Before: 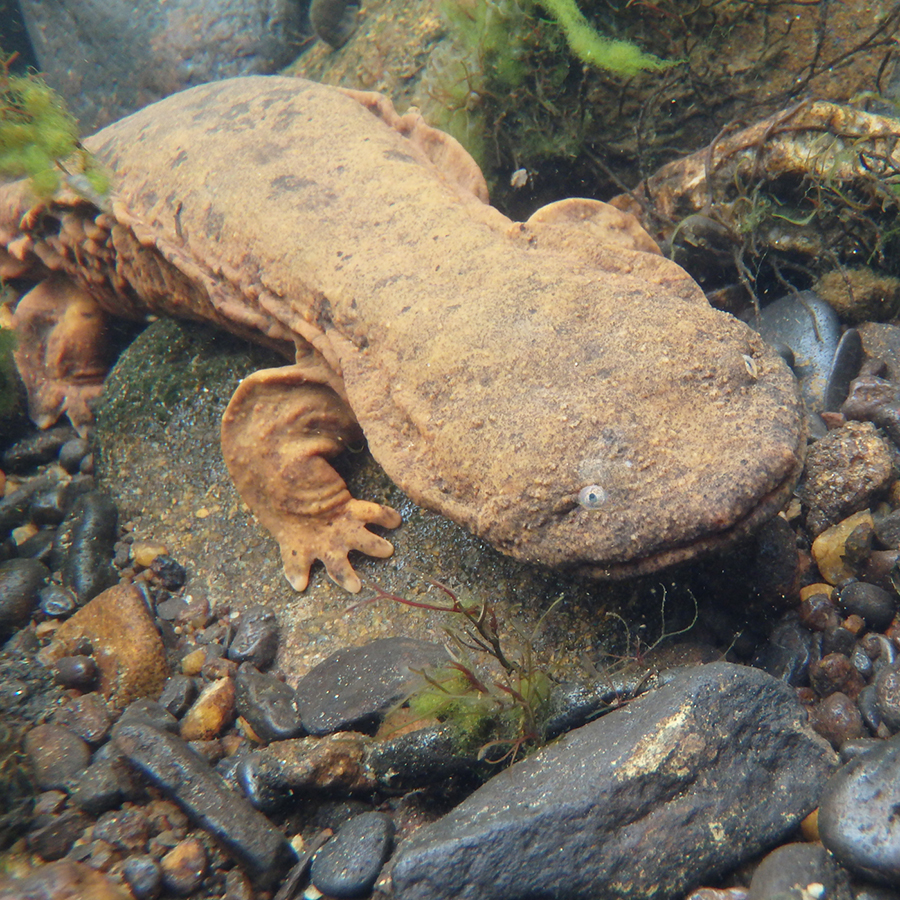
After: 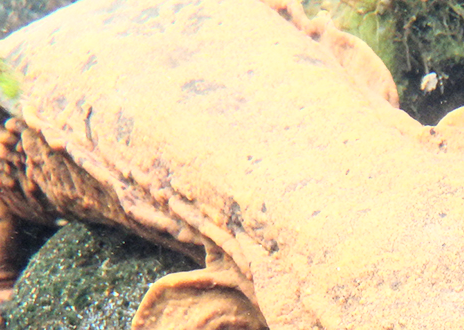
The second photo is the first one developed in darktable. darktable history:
crop: left 10.089%, top 10.739%, right 36.587%, bottom 52.074%
local contrast: on, module defaults
base curve: curves: ch0 [(0, 0) (0.012, 0.01) (0.073, 0.168) (0.31, 0.711) (0.645, 0.957) (1, 1)]
